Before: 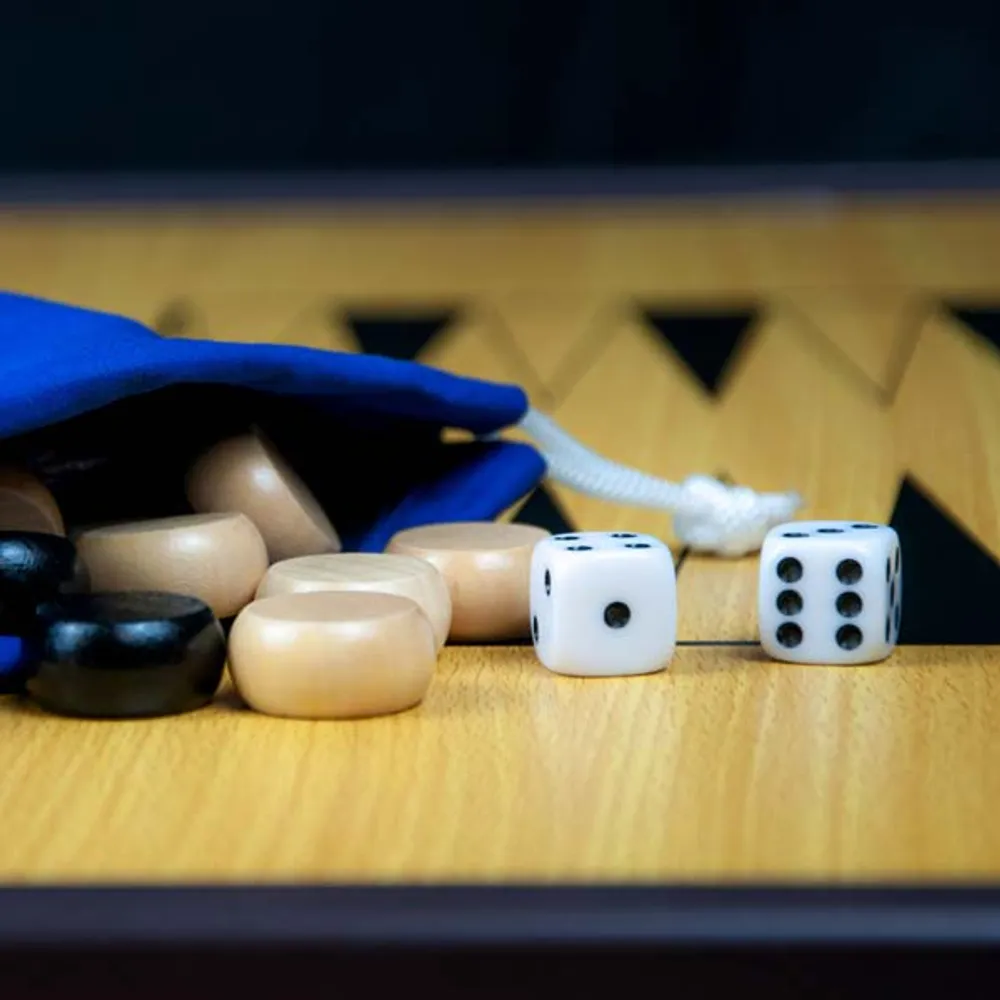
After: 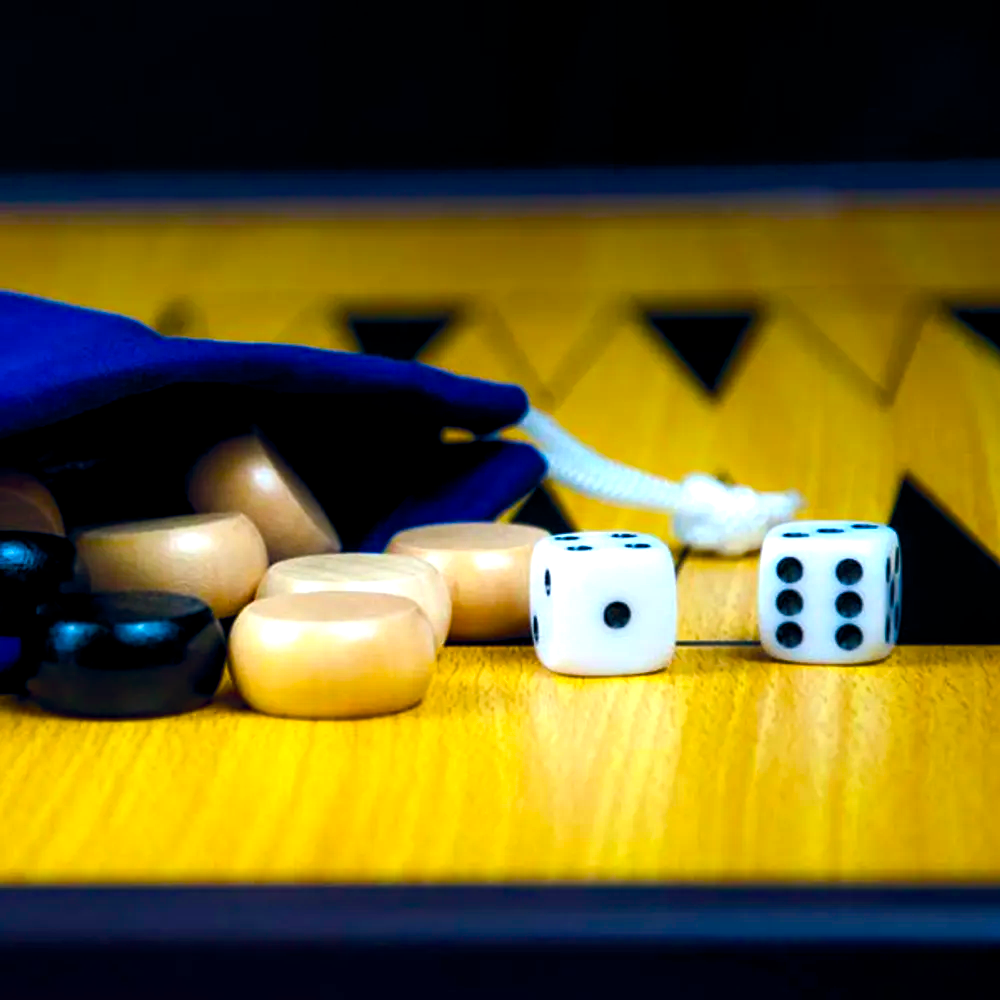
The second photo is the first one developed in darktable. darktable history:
color balance rgb: shadows lift › luminance -20.321%, global offset › chroma 0.135%, global offset › hue 253.49°, perceptual saturation grading › global saturation 38.868%, perceptual saturation grading › highlights -25.634%, perceptual saturation grading › mid-tones 35.569%, perceptual saturation grading › shadows 35.92%, perceptual brilliance grading › global brilliance 15.543%, perceptual brilliance grading › shadows -35.674%, global vibrance 50.644%
